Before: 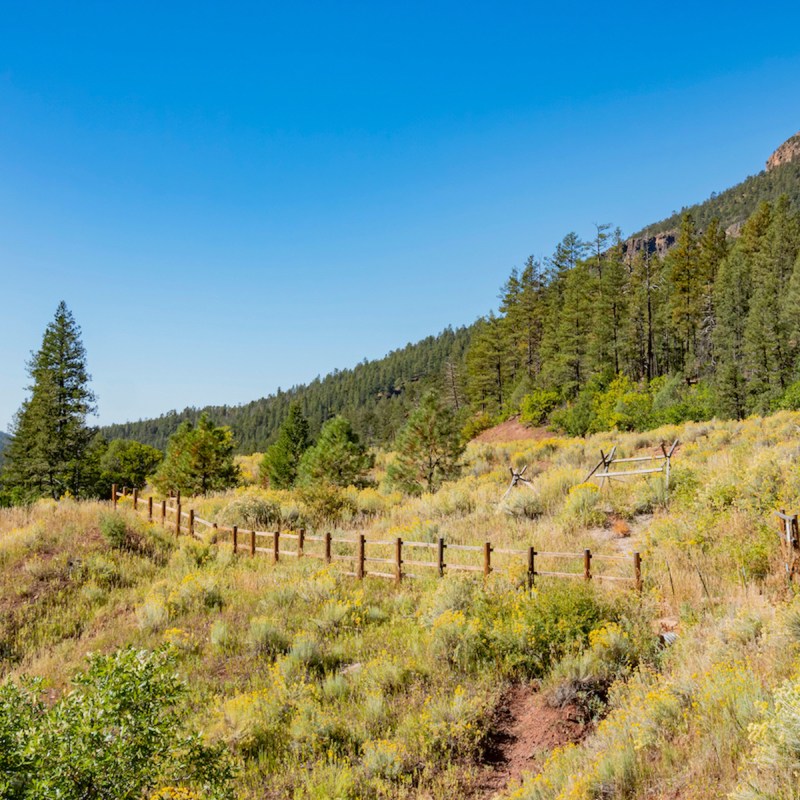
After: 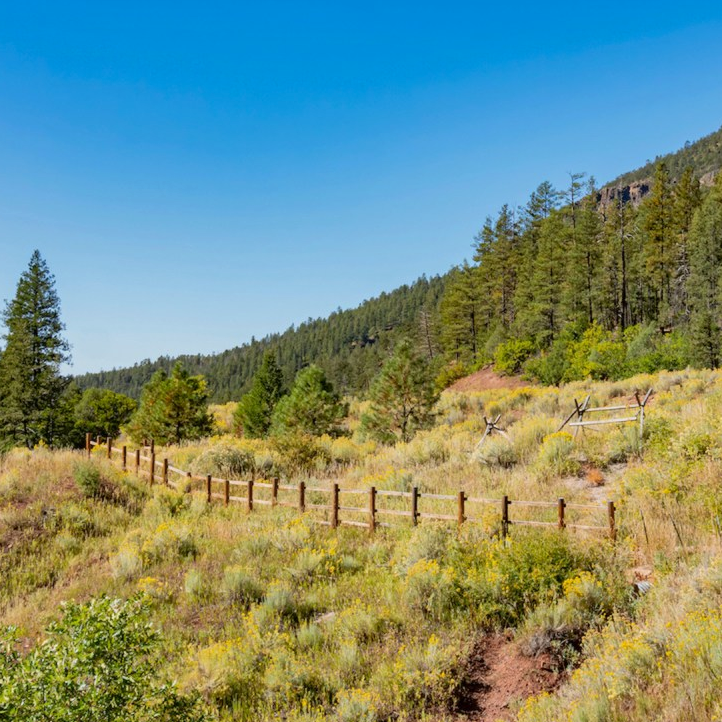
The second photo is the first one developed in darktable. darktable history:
crop: left 3.305%, top 6.436%, right 6.389%, bottom 3.258%
shadows and highlights: soften with gaussian
